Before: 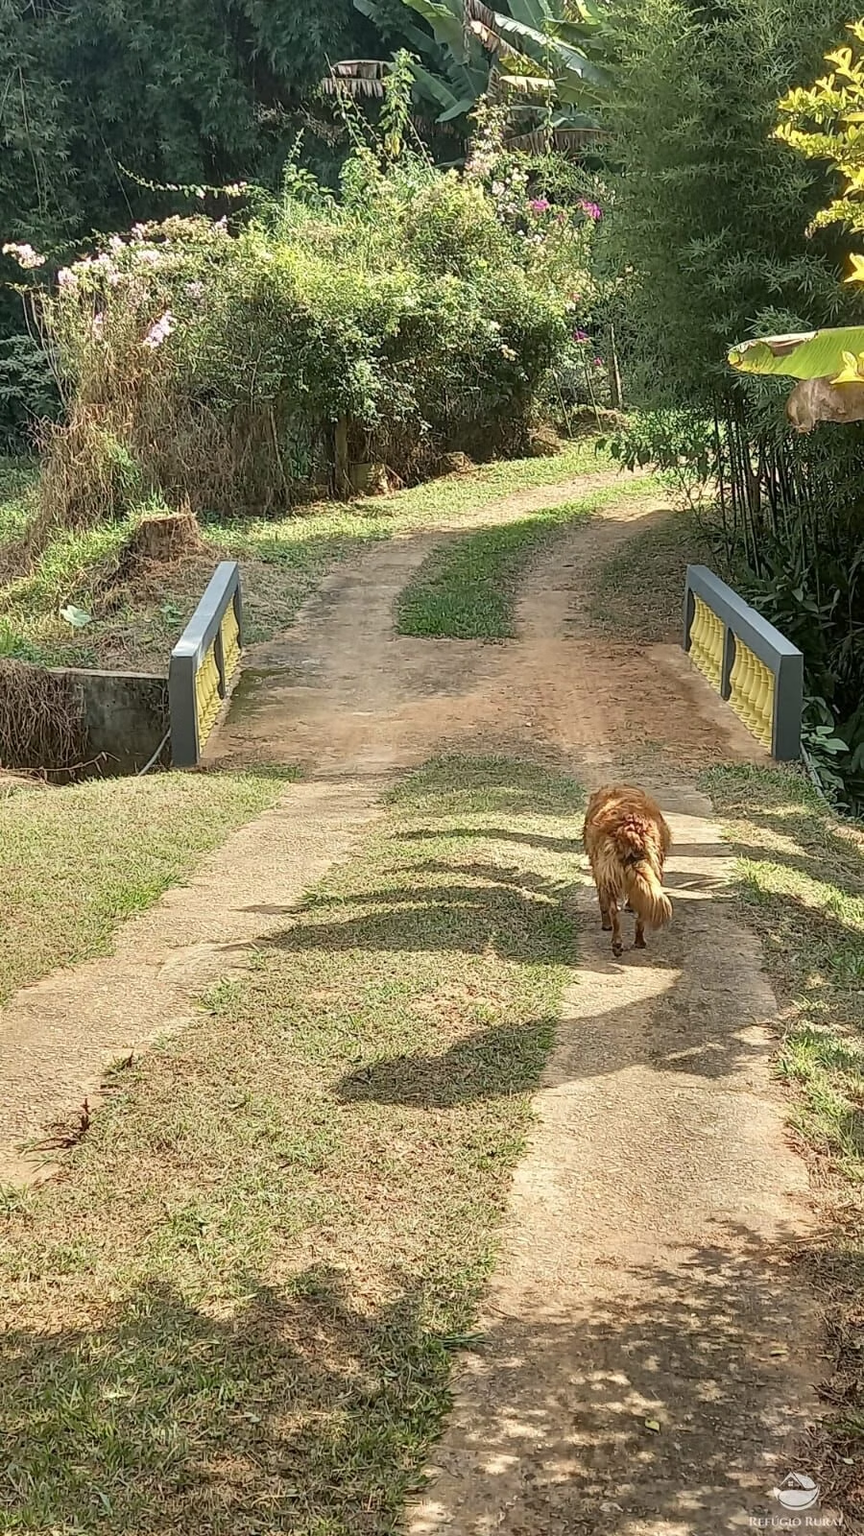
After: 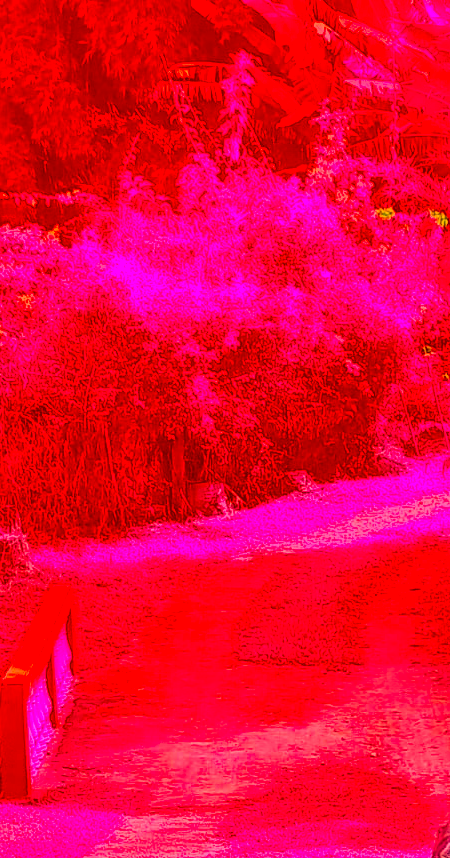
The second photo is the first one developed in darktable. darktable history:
local contrast: on, module defaults
crop: left 19.718%, right 30.228%, bottom 46.354%
color correction: highlights a* -39.46, highlights b* -39.34, shadows a* -39.93, shadows b* -39.22, saturation -2.95
